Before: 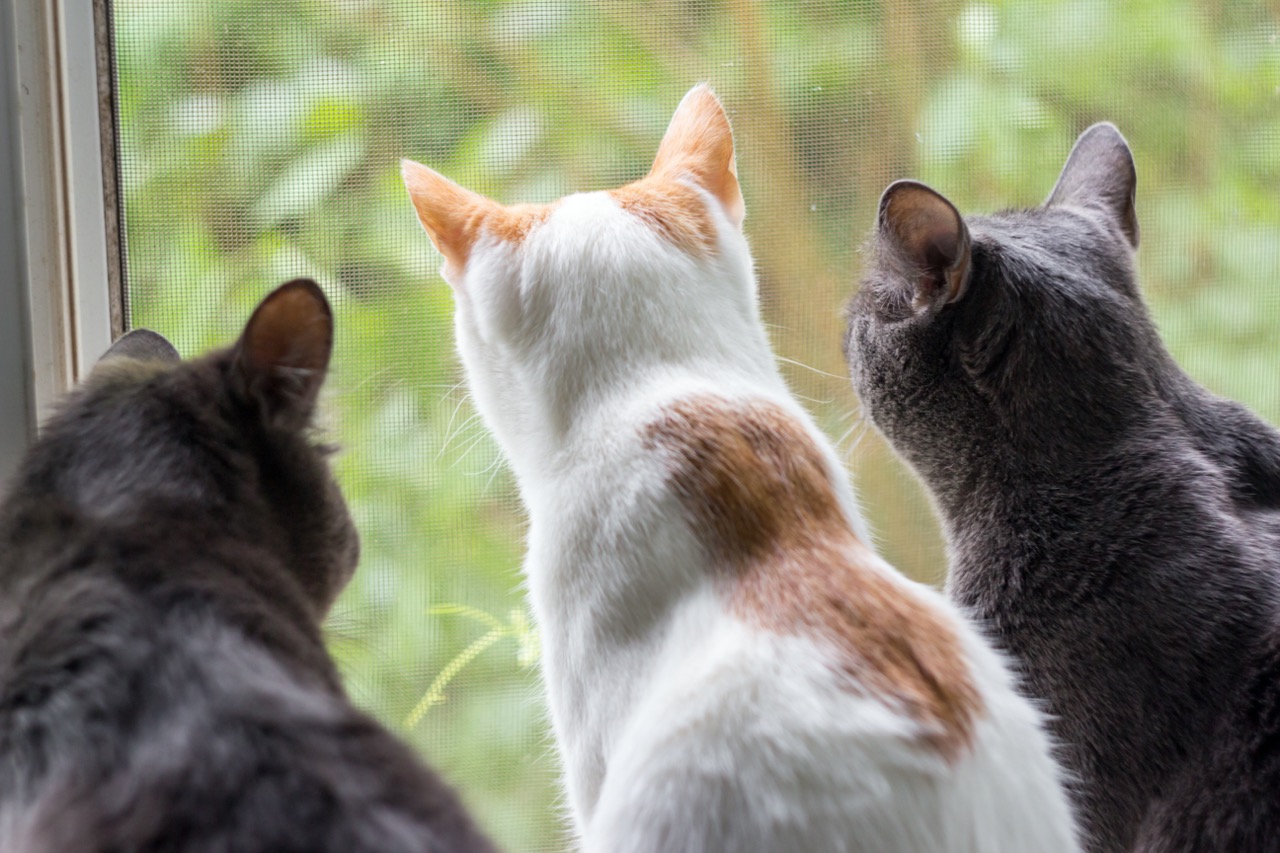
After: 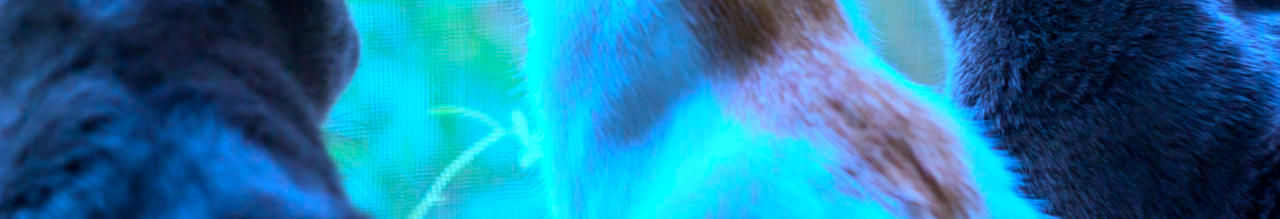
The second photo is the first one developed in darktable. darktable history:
crop and rotate: top 58.512%, bottom 15.809%
contrast brightness saturation: saturation 0.493
color calibration: illuminant as shot in camera, x 0.442, y 0.411, temperature 2912.8 K
